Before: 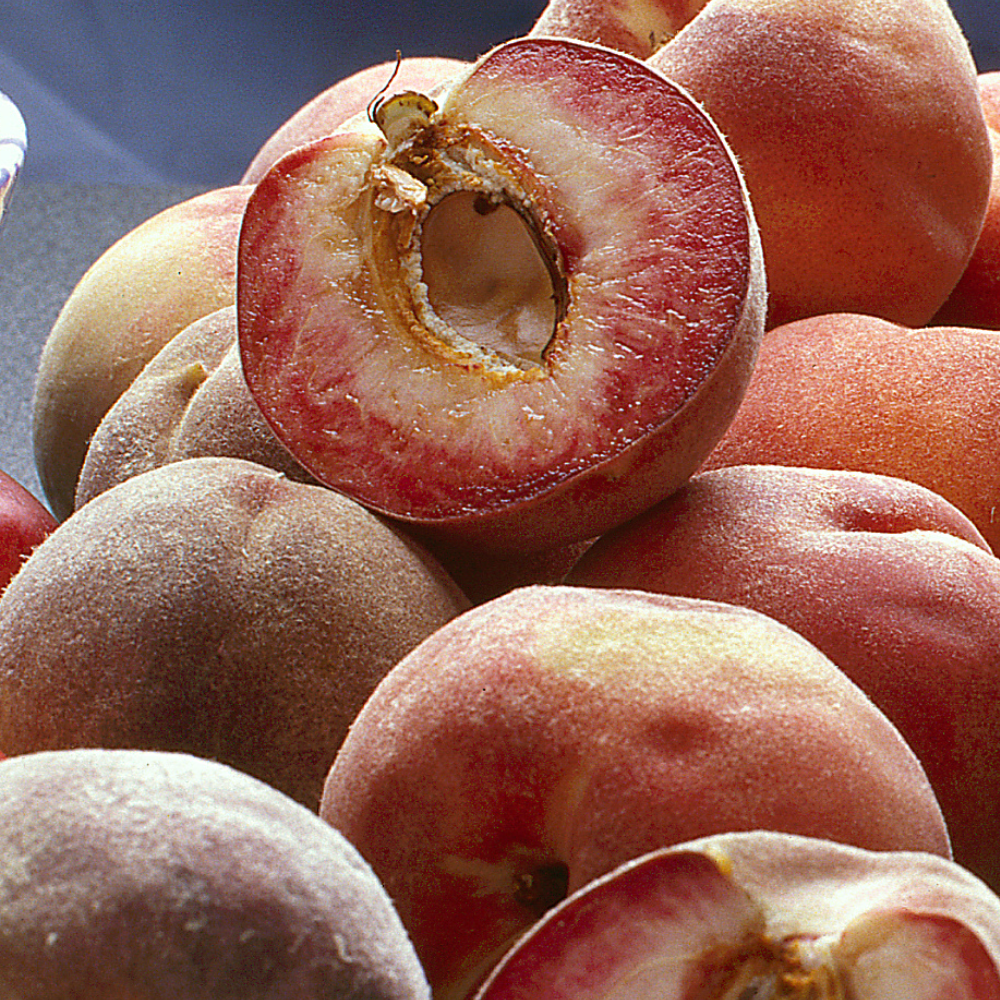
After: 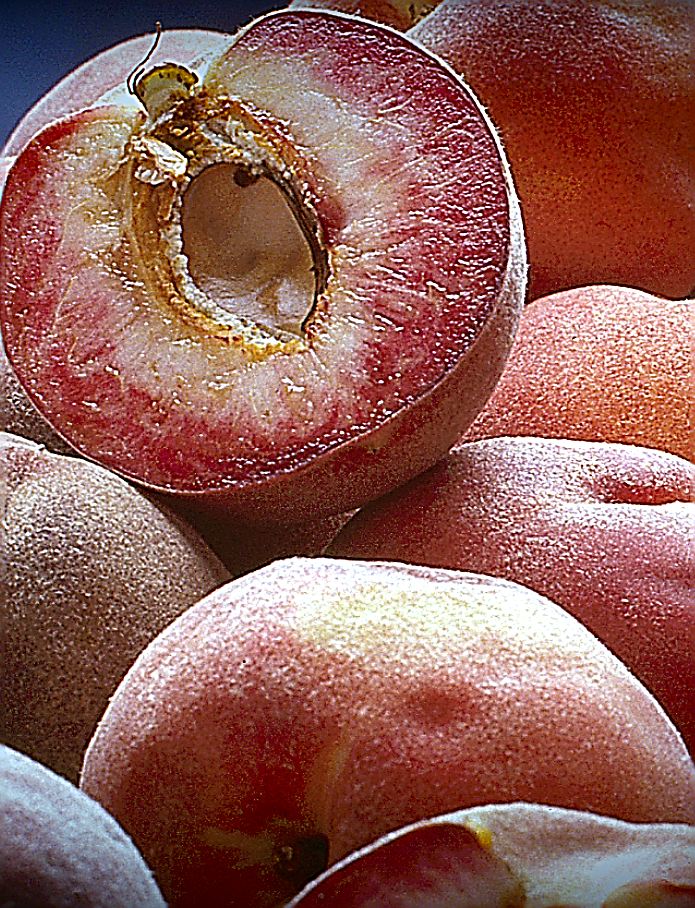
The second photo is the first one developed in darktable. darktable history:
crop and rotate: left 24.034%, top 2.838%, right 6.406%, bottom 6.299%
white balance: red 0.926, green 1.003, blue 1.133
sharpen: amount 1.861
vignetting: fall-off start 98.29%, fall-off radius 100%, brightness -1, saturation 0.5, width/height ratio 1.428
exposure: exposure 0.4 EV, compensate highlight preservation false
